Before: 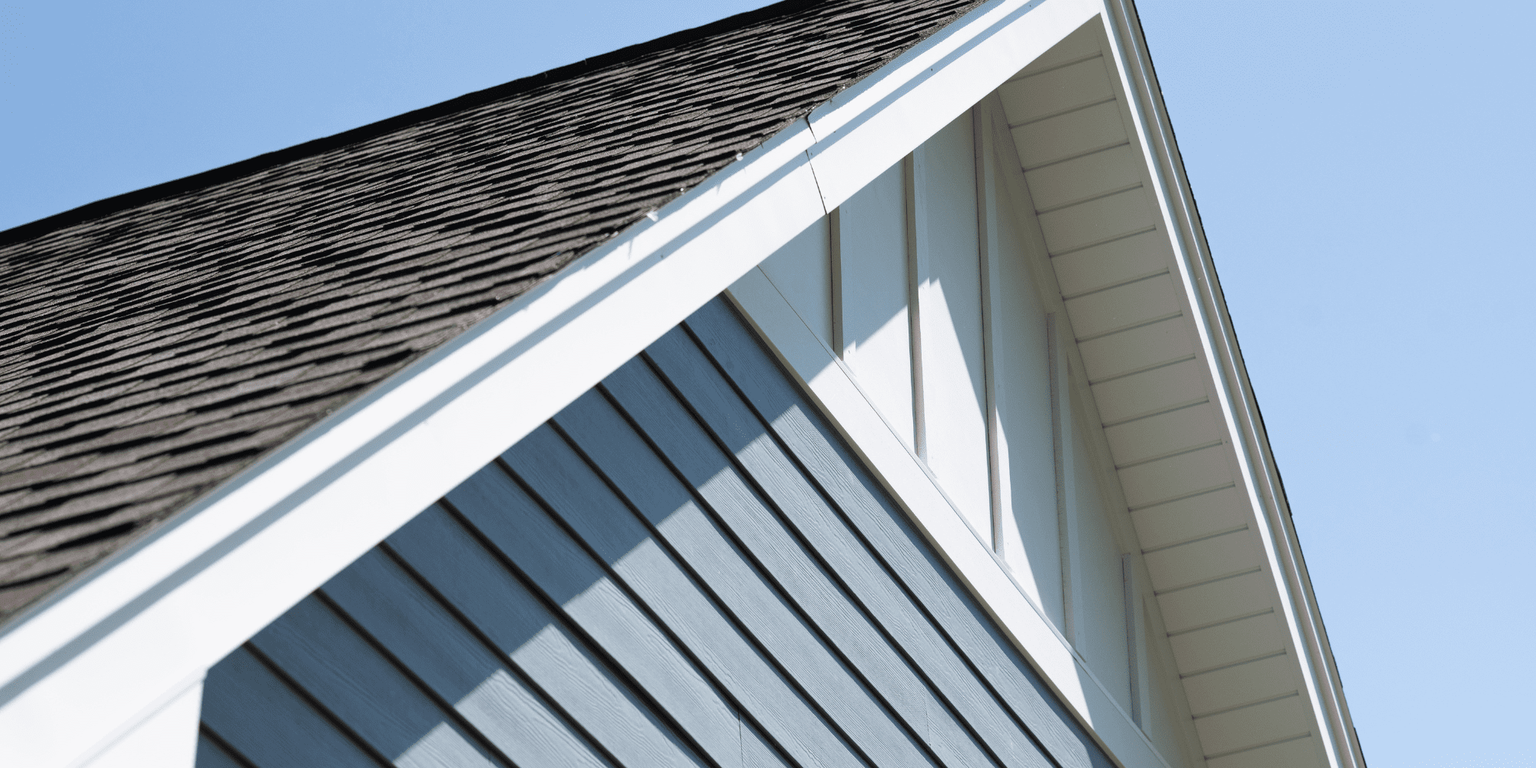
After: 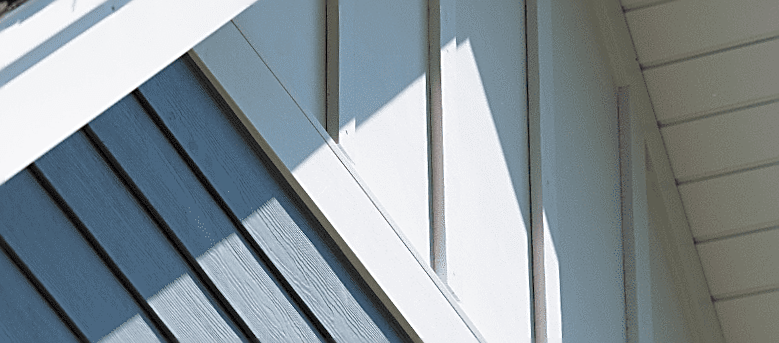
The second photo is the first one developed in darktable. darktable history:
shadows and highlights: shadows 52.34, highlights -28.23, soften with gaussian
sharpen: amount 0.901
crop: left 30%, top 30%, right 30%, bottom 30%
vibrance: vibrance 100%
white balance: emerald 1
rotate and perspective: rotation 1.69°, lens shift (vertical) -0.023, lens shift (horizontal) -0.291, crop left 0.025, crop right 0.988, crop top 0.092, crop bottom 0.842
